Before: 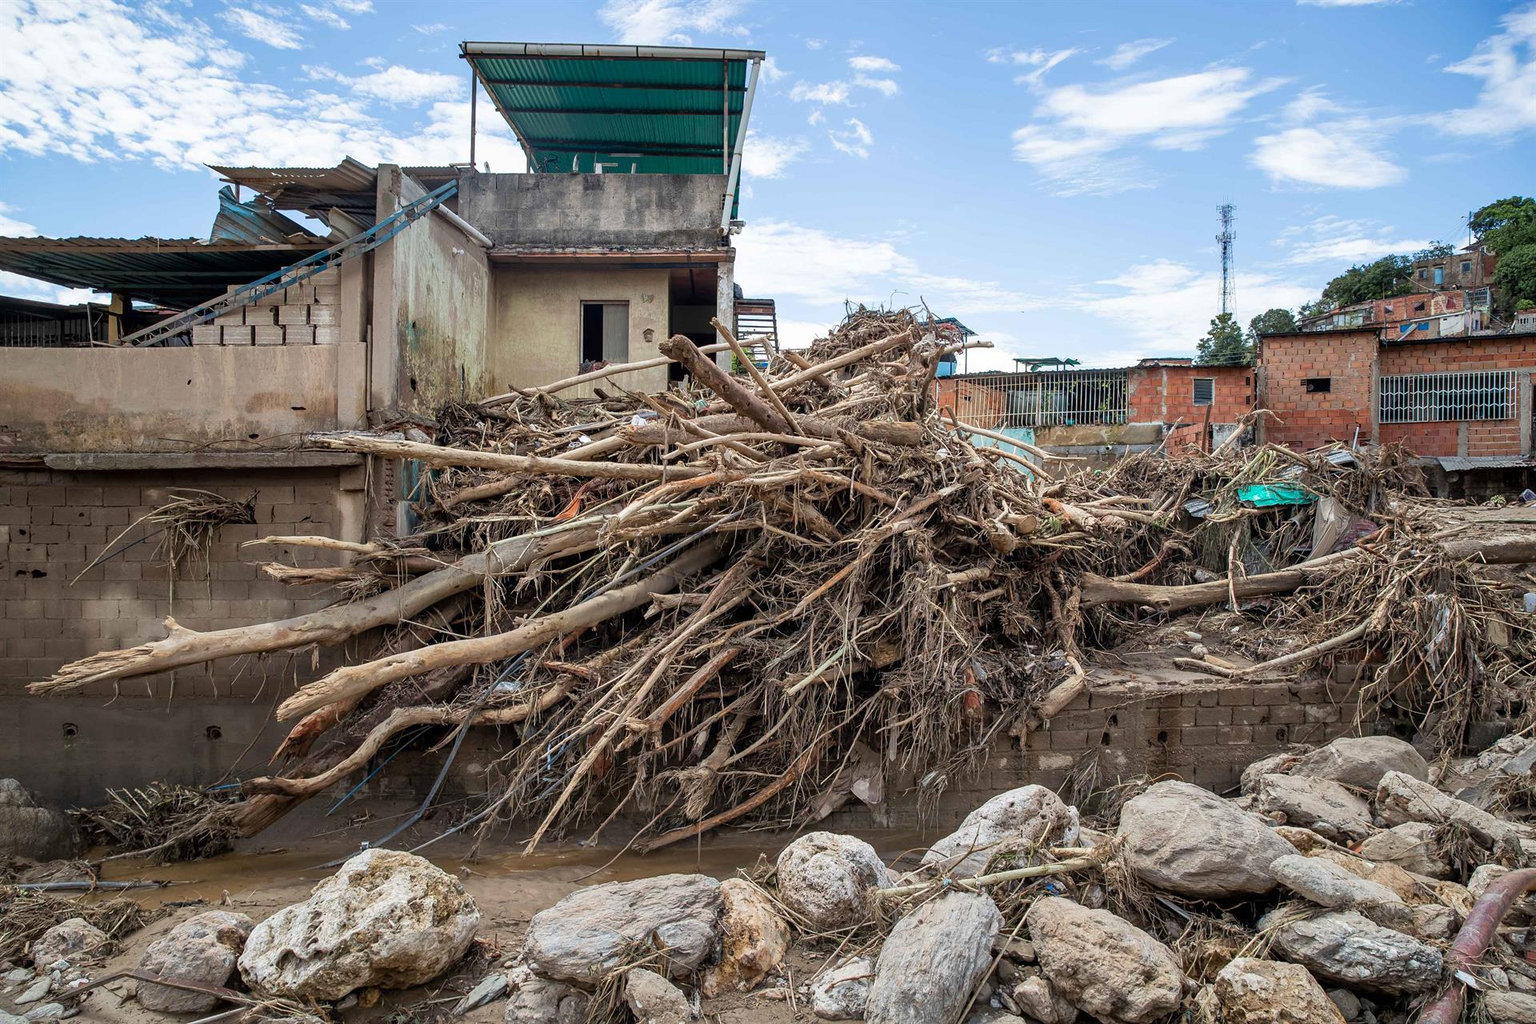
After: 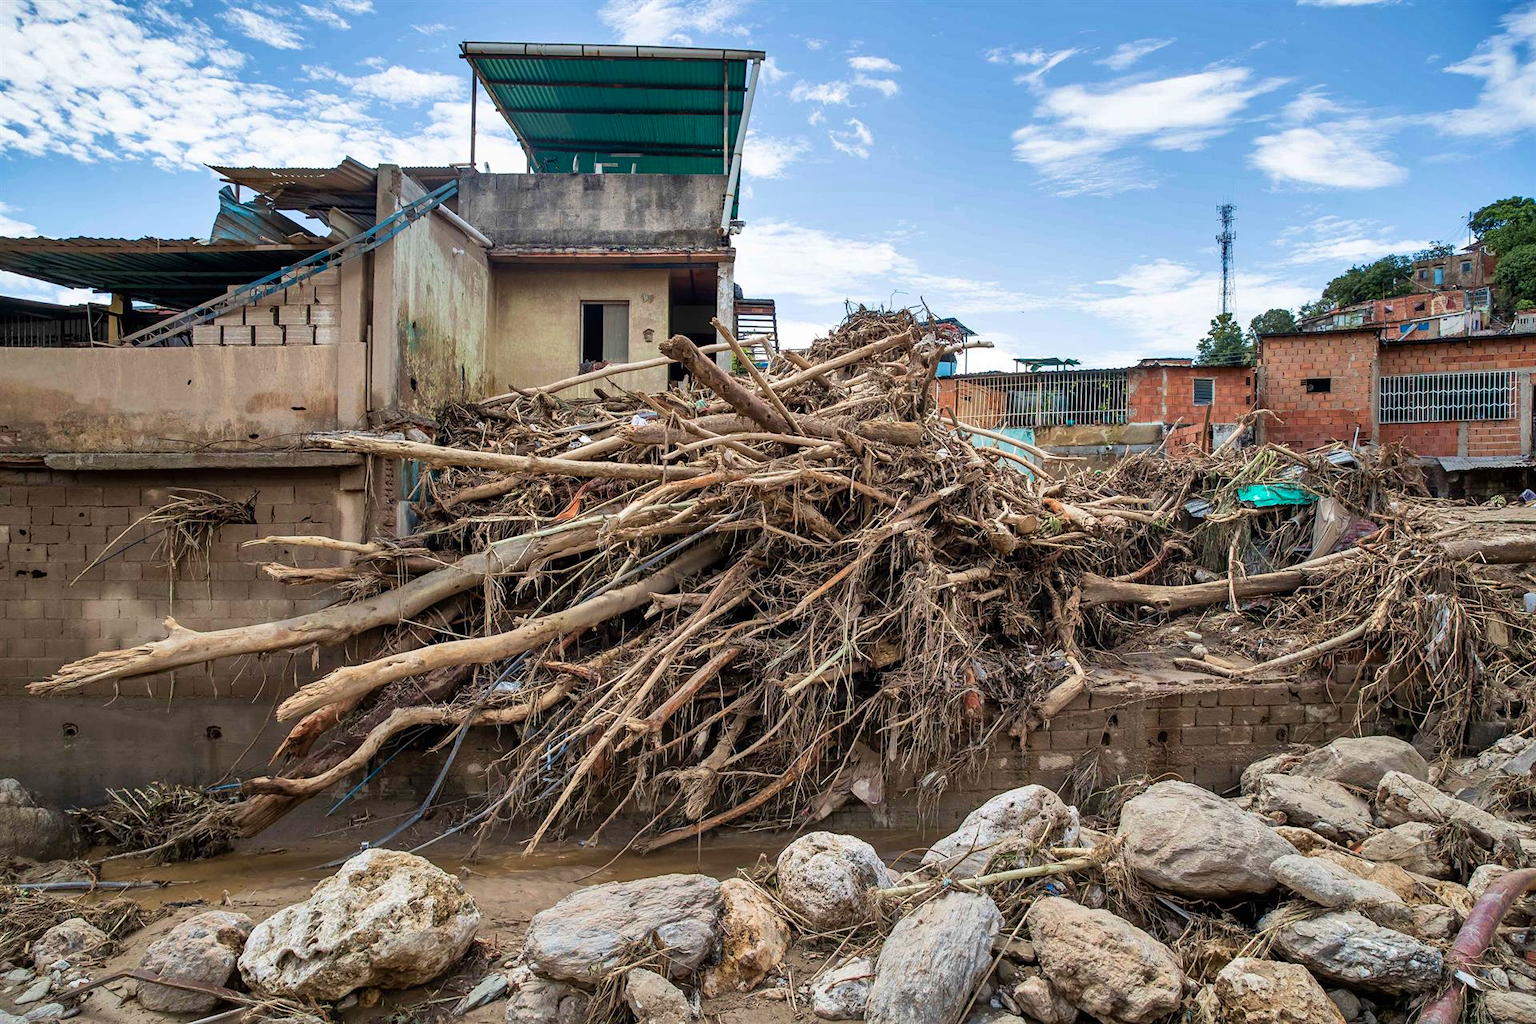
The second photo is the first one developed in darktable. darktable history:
contrast brightness saturation: contrast 0.075, saturation 0.023
velvia: on, module defaults
shadows and highlights: soften with gaussian
